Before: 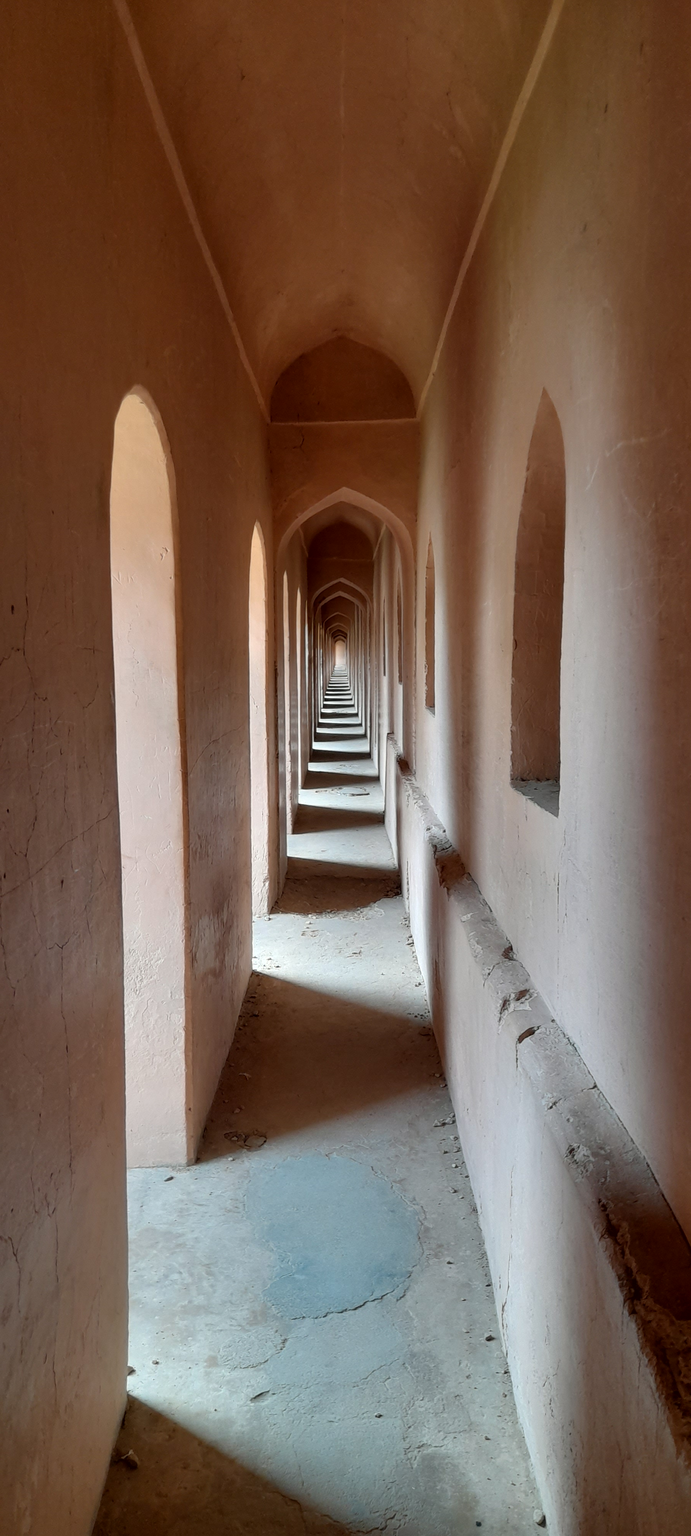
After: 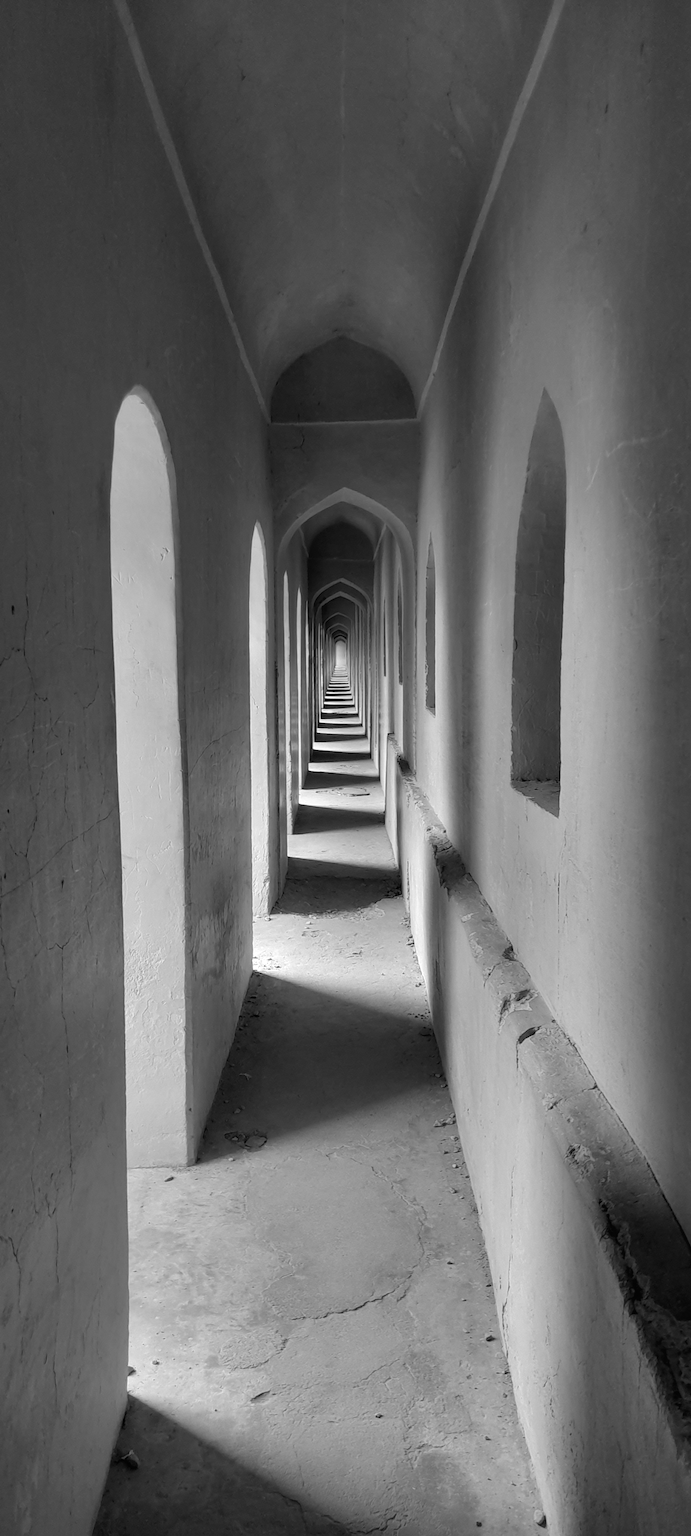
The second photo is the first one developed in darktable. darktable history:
shadows and highlights: shadows 10, white point adjustment 1, highlights -40
monochrome: on, module defaults
